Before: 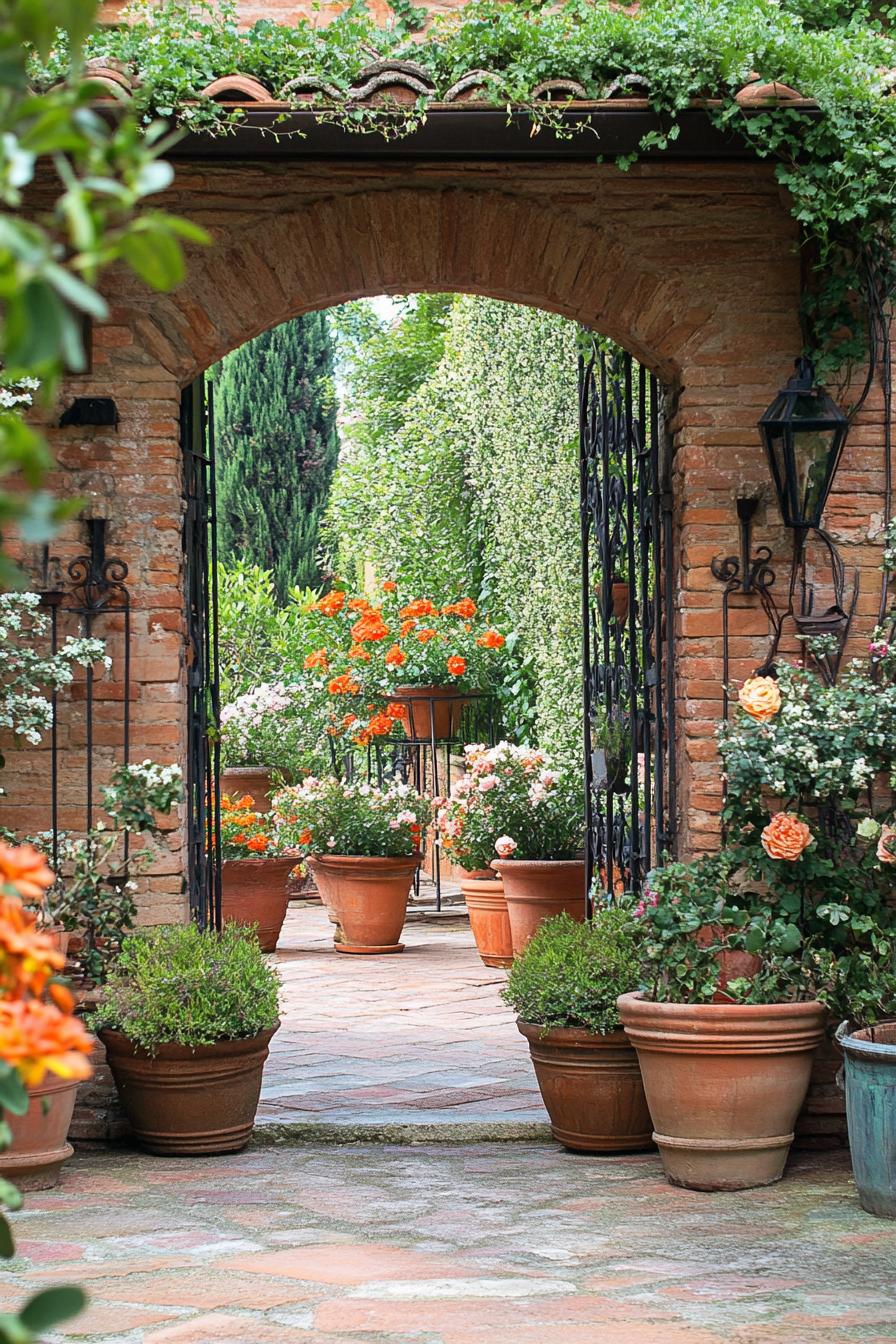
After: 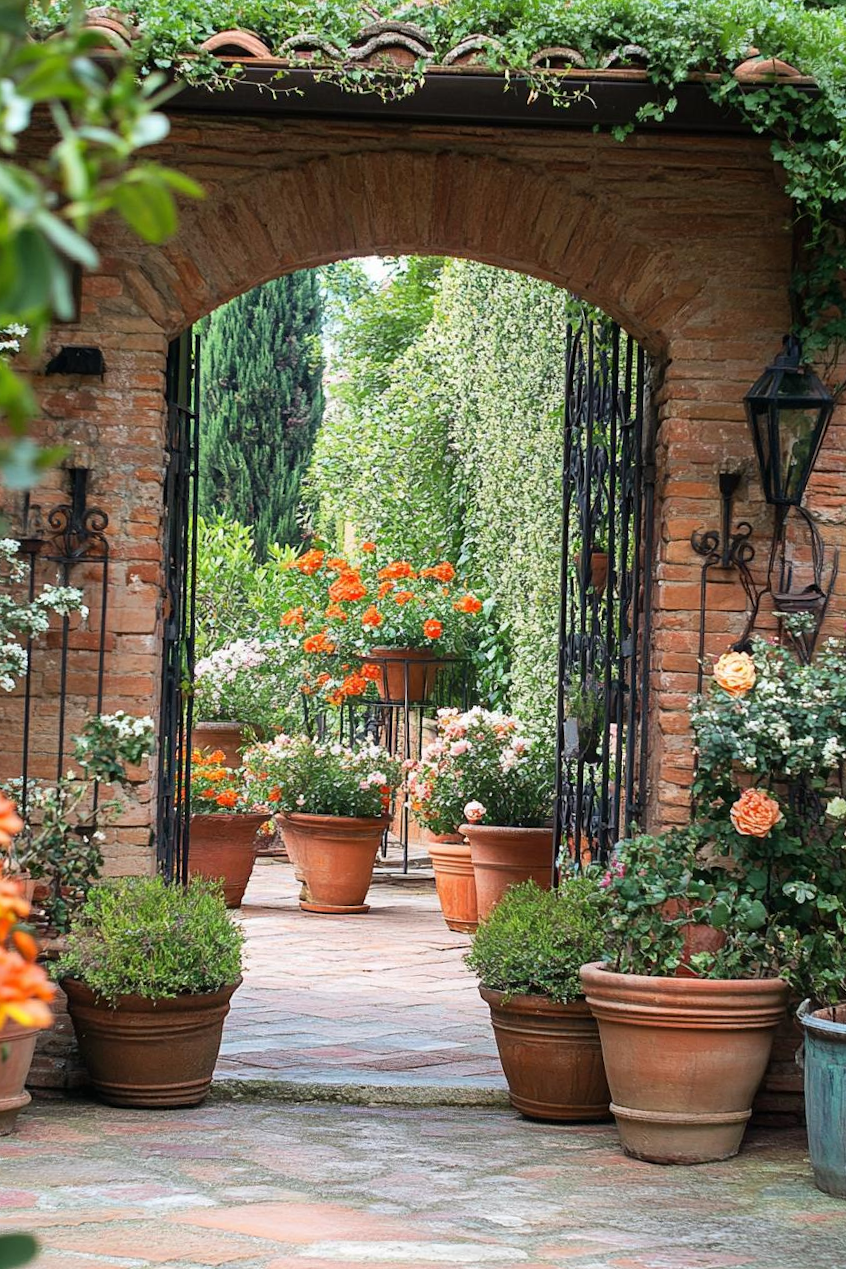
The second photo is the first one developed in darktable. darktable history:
crop and rotate: angle -2.27°
